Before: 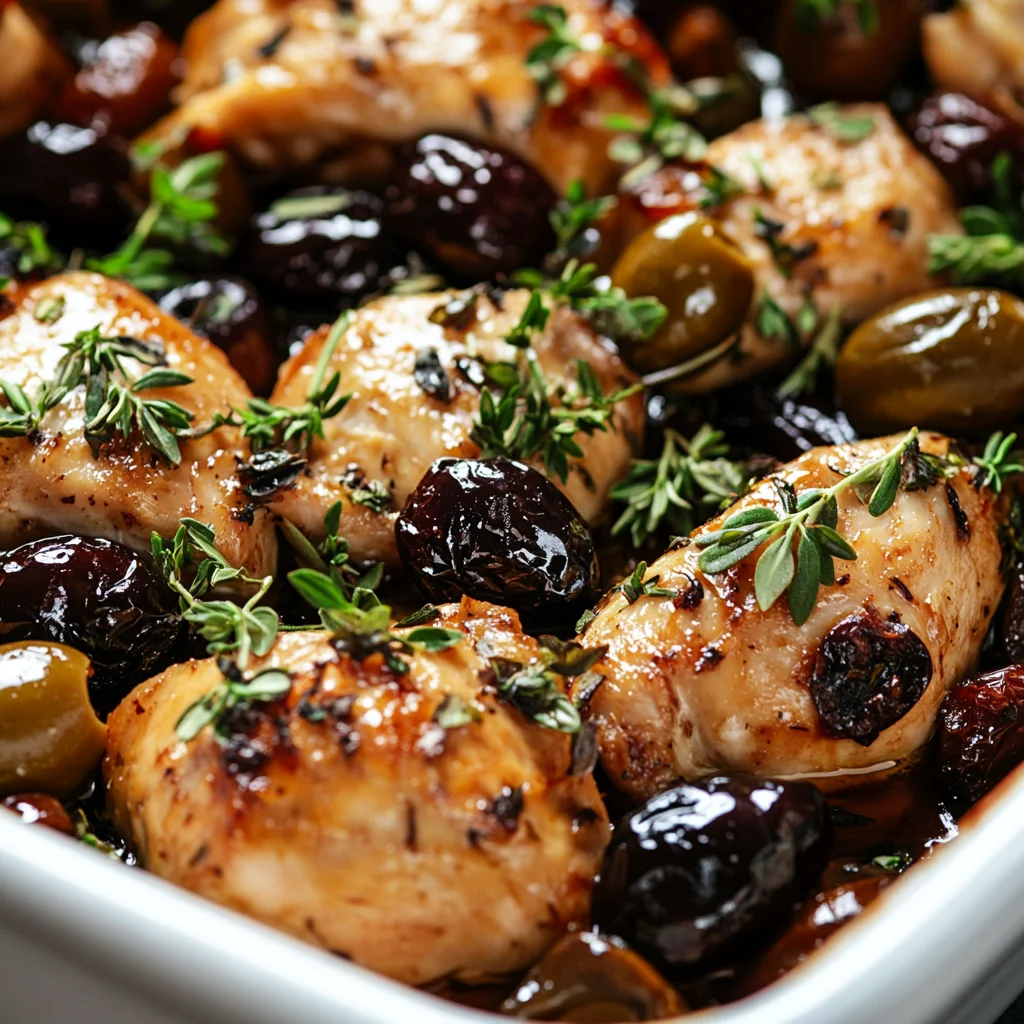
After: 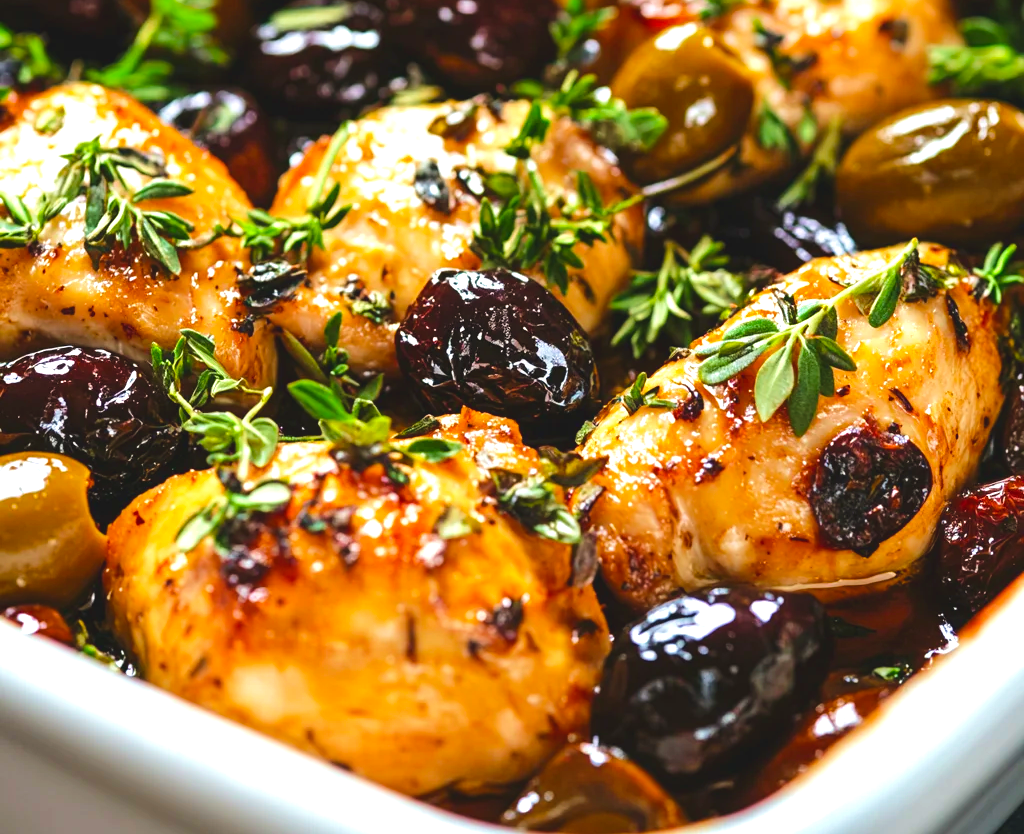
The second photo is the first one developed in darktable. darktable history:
velvia: on, module defaults
crop and rotate: top 18.507%
exposure: black level correction -0.005, exposure 0.622 EV, compensate highlight preservation false
color balance rgb: perceptual saturation grading › global saturation 25%, perceptual brilliance grading › mid-tones 10%, perceptual brilliance grading › shadows 15%, global vibrance 20%
